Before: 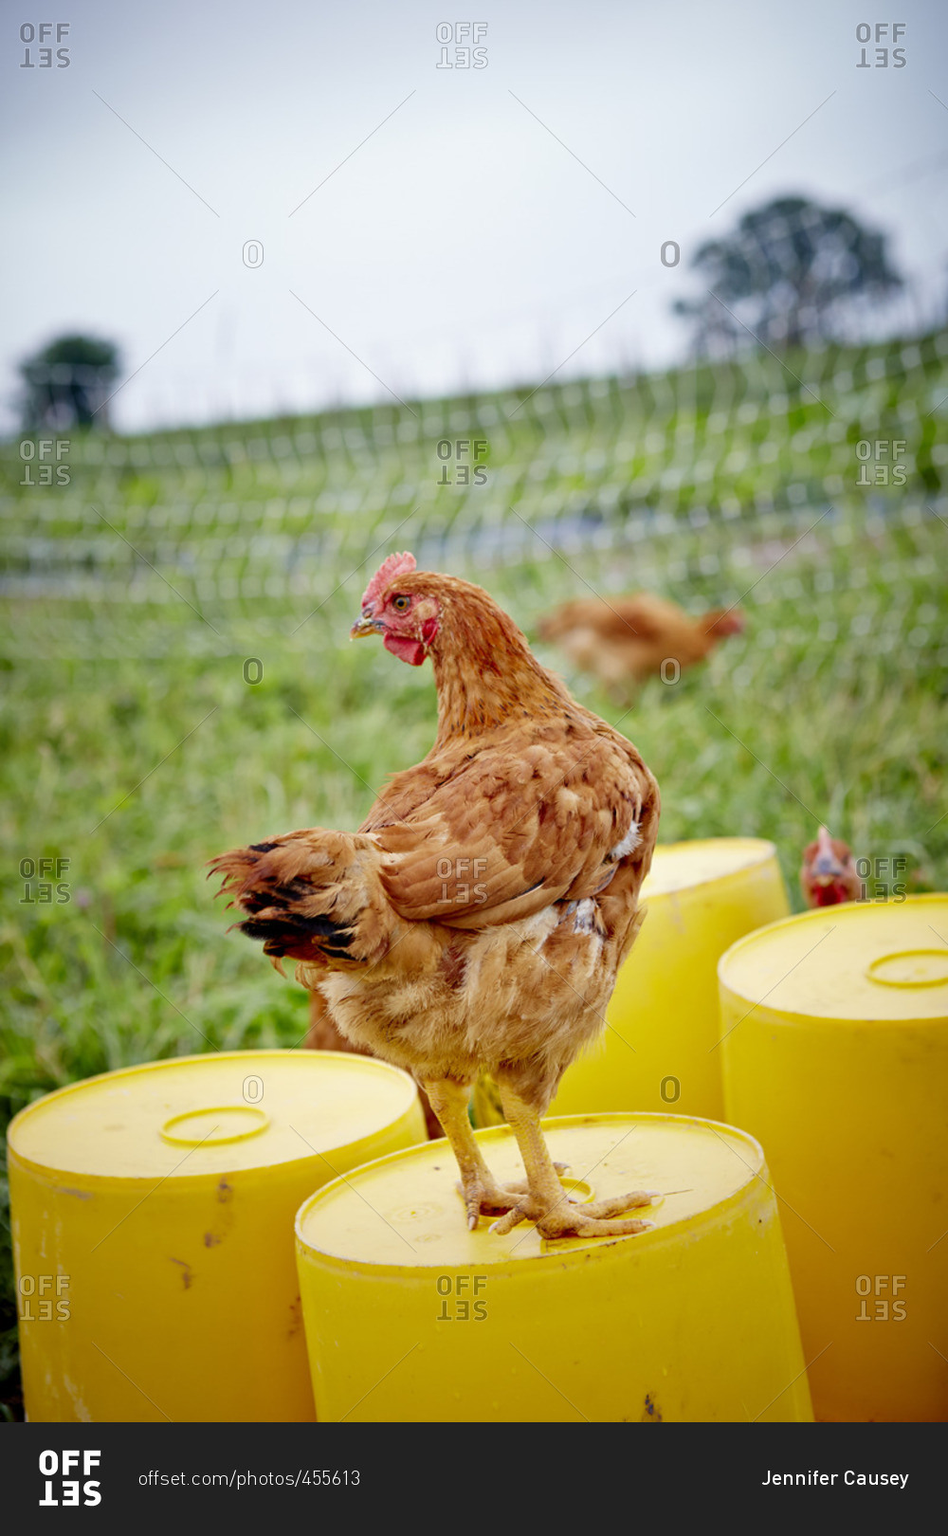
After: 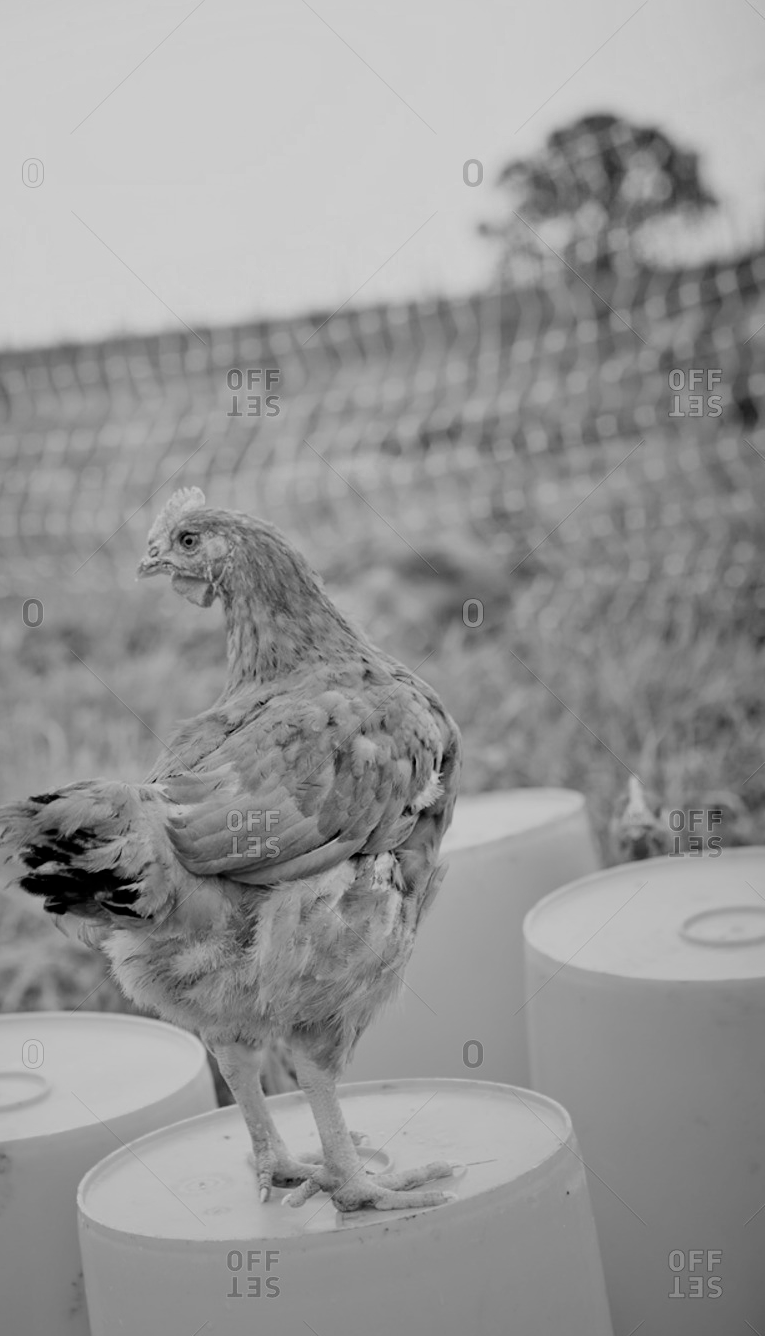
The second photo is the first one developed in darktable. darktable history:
tone equalizer: mask exposure compensation -0.486 EV
crop: left 23.456%, top 5.891%, bottom 11.6%
color zones: curves: ch0 [(0, 0.613) (0.01, 0.613) (0.245, 0.448) (0.498, 0.529) (0.642, 0.665) (0.879, 0.777) (0.99, 0.613)]; ch1 [(0, 0) (0.143, 0) (0.286, 0) (0.429, 0) (0.571, 0) (0.714, 0) (0.857, 0)]
filmic rgb: black relative exposure -6.96 EV, white relative exposure 5.64 EV, threshold 2.98 EV, hardness 2.84, color science v4 (2020), enable highlight reconstruction true
